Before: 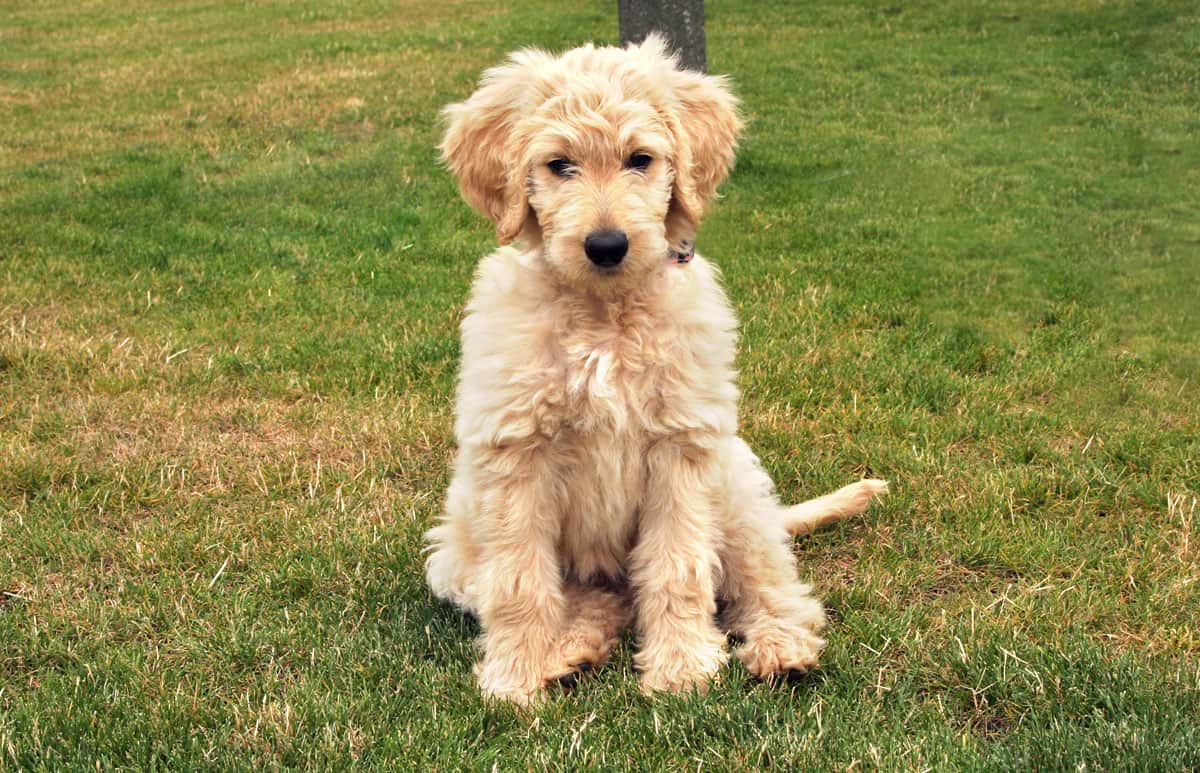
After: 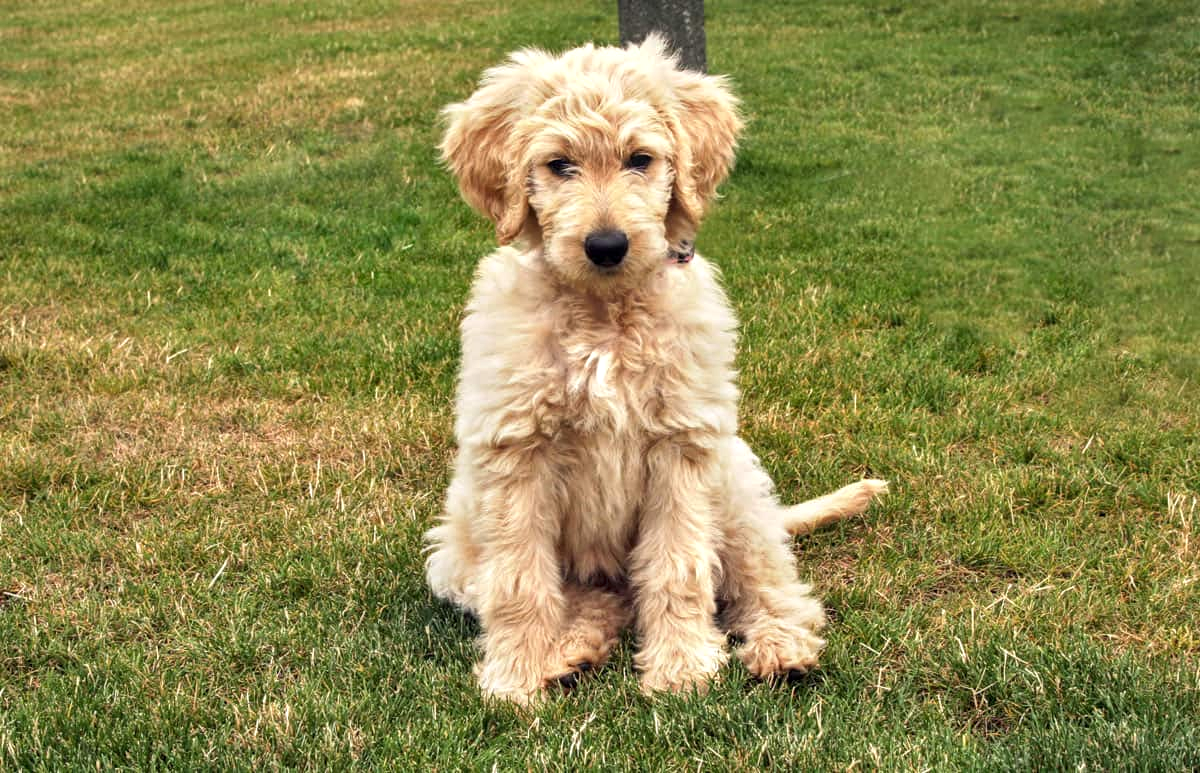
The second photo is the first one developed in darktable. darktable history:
tone equalizer: -7 EV 0.092 EV
shadows and highlights: low approximation 0.01, soften with gaussian
local contrast: detail 130%
